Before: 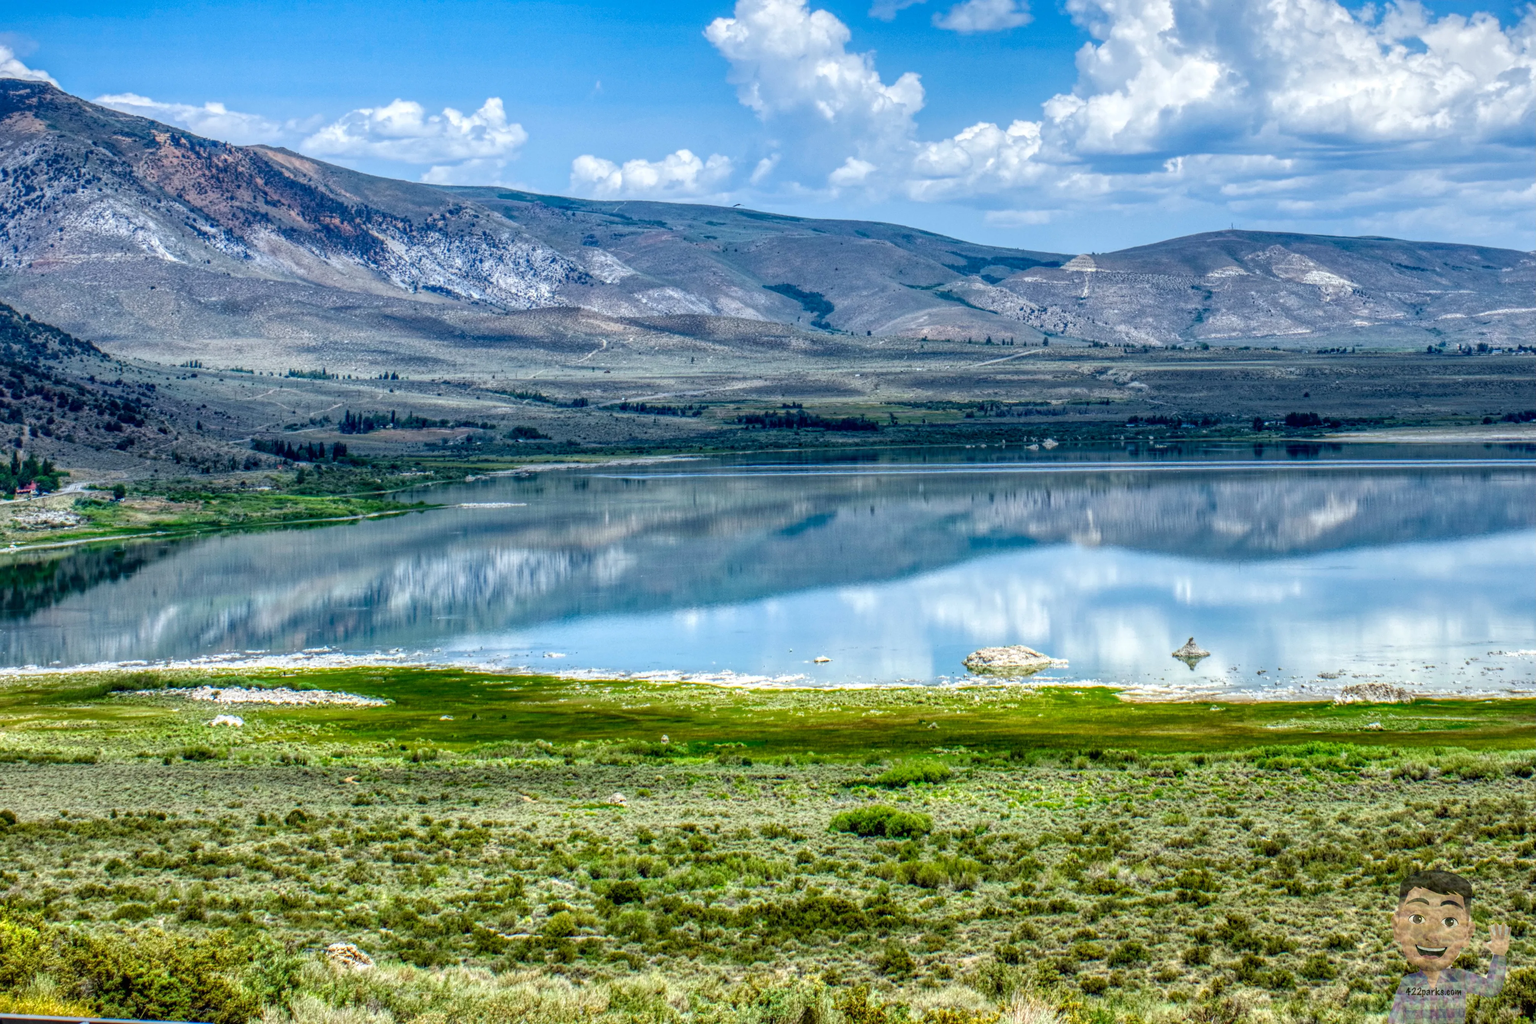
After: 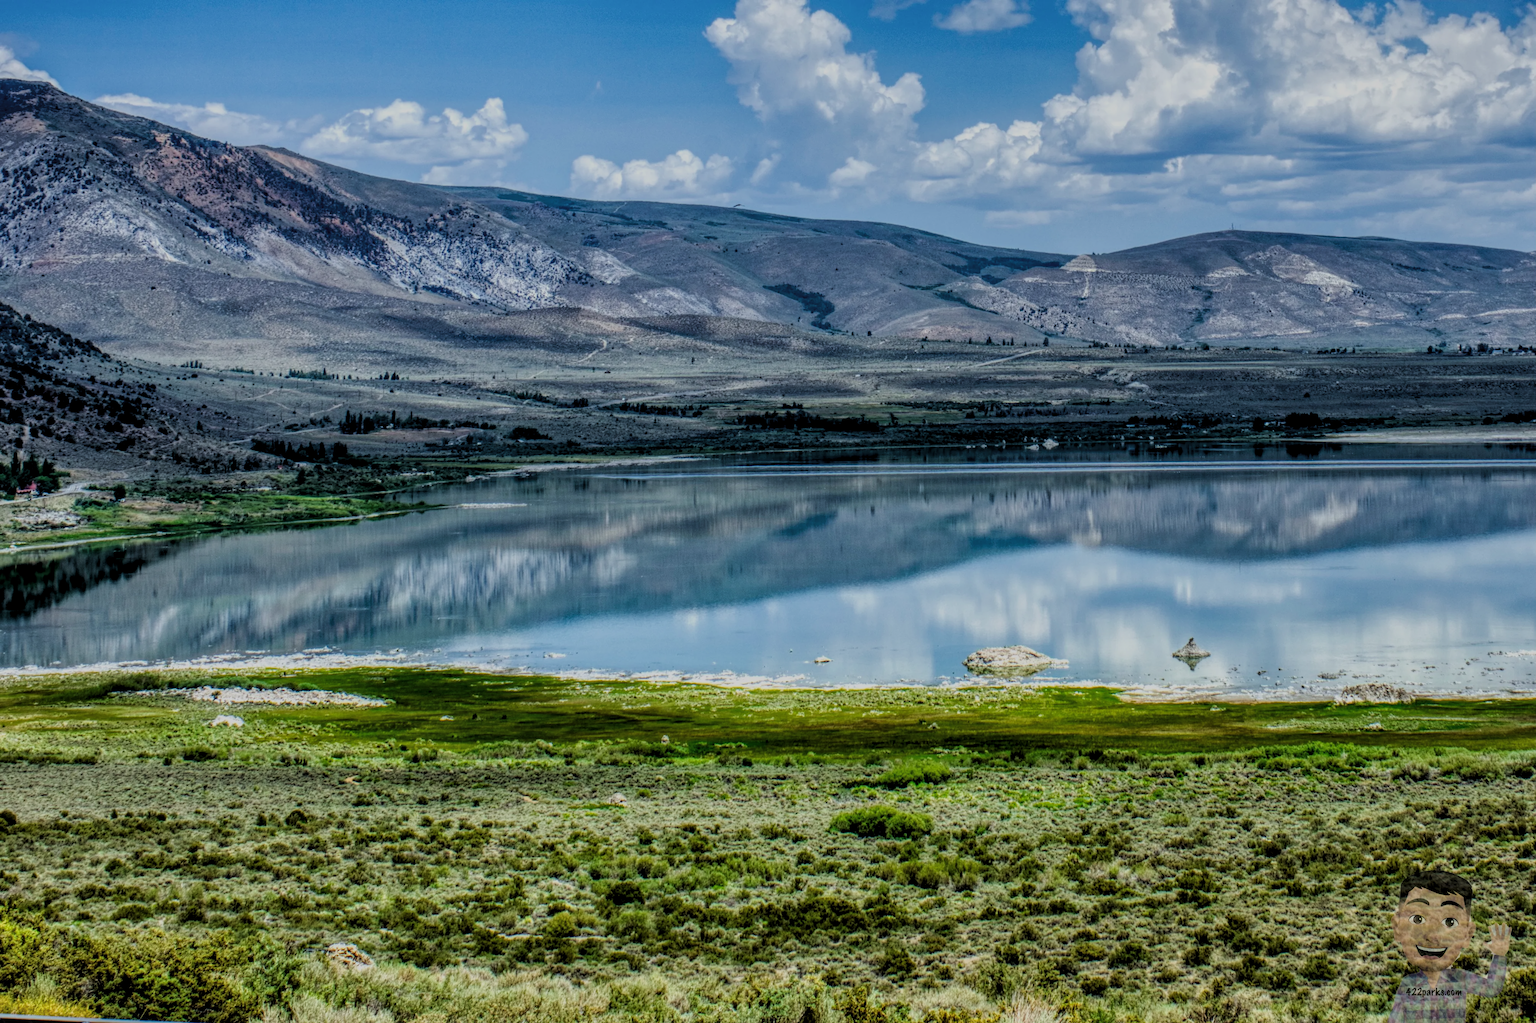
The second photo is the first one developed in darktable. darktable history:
filmic rgb: black relative exposure -7.65 EV, white relative exposure 4.56 EV, hardness 3.61
shadows and highlights: shadows 32, highlights -32, soften with gaussian
levels: levels [0.052, 0.496, 0.908]
exposure: exposure -0.582 EV, compensate highlight preservation false
color correction: highlights a* -0.182, highlights b* -0.124
